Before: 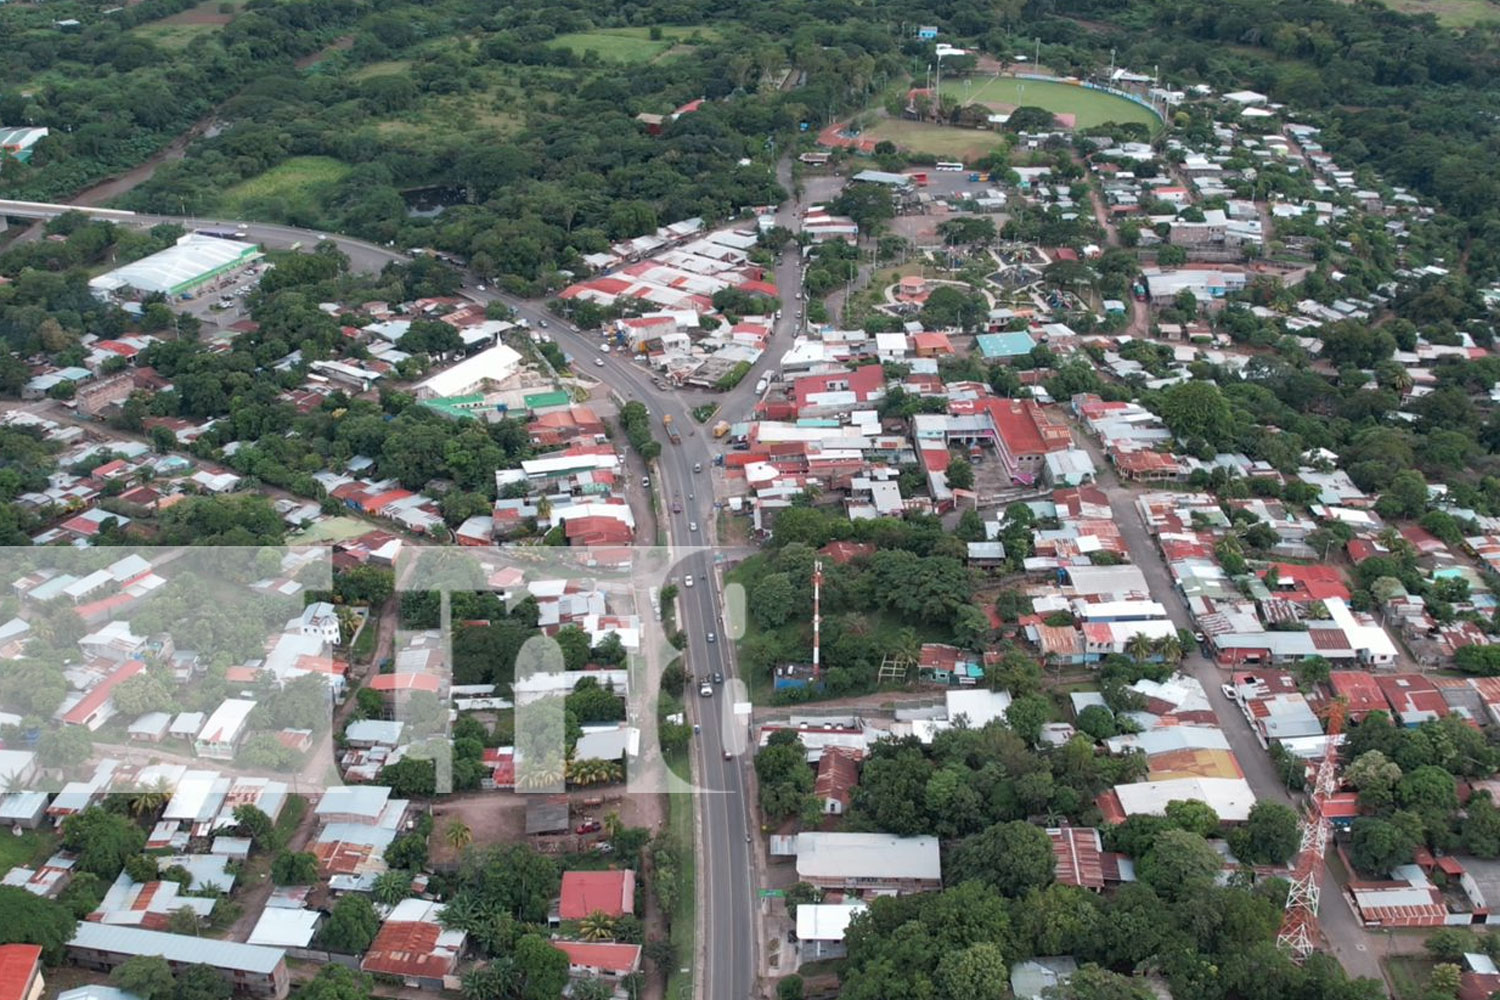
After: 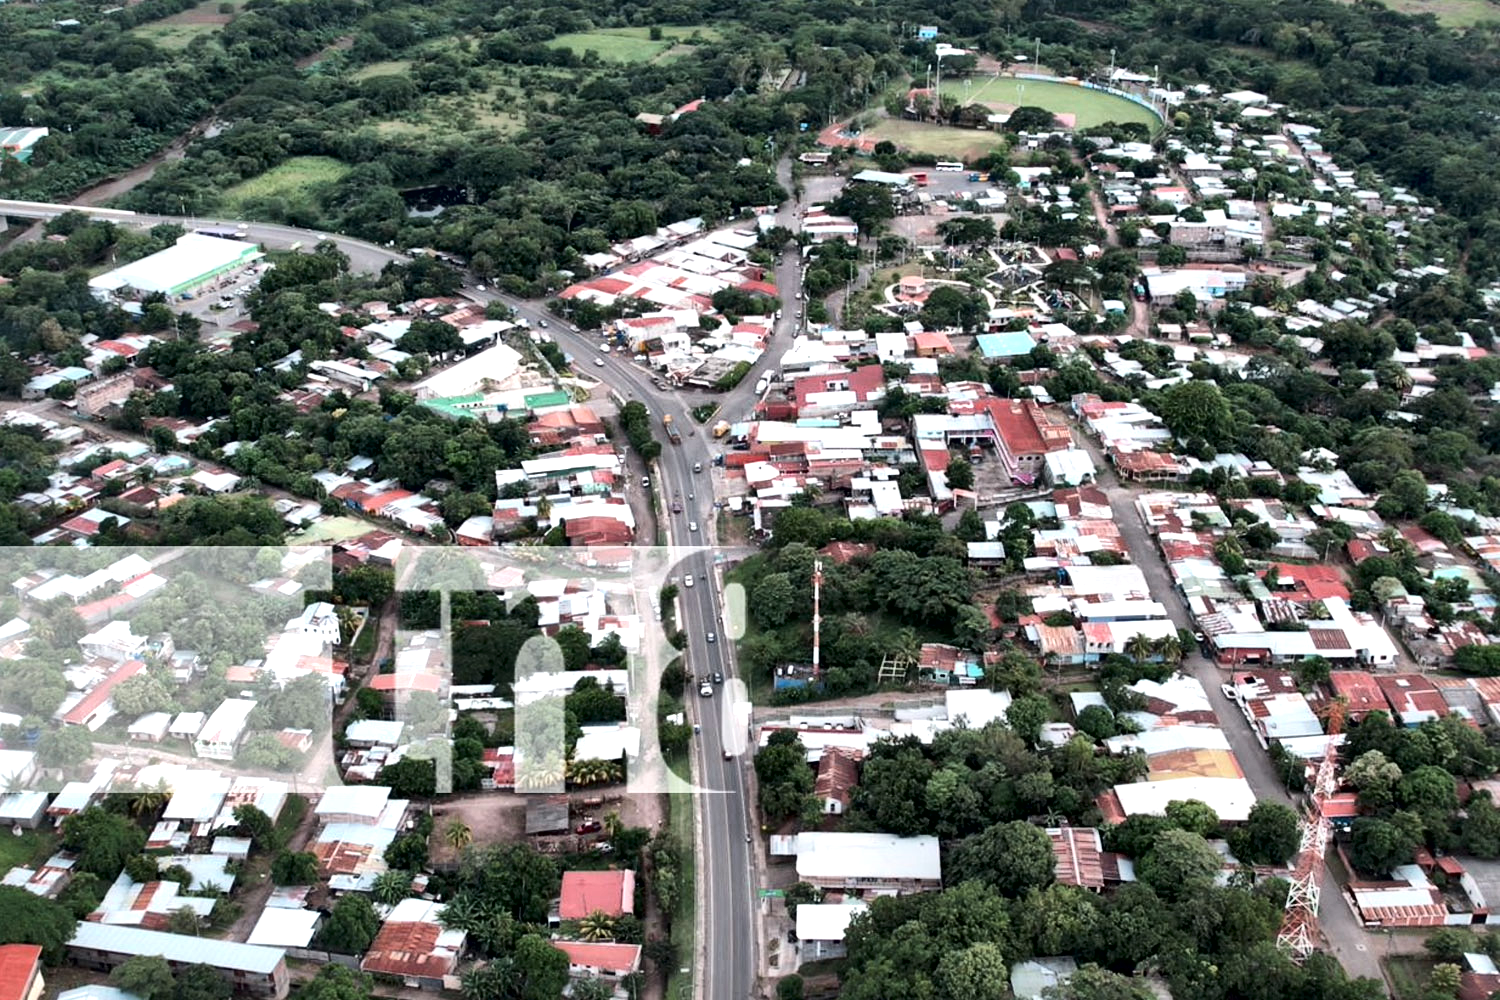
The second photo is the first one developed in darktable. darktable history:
tone equalizer: -8 EV -0.403 EV, -7 EV -0.356 EV, -6 EV -0.361 EV, -5 EV -0.246 EV, -3 EV 0.2 EV, -2 EV 0.344 EV, -1 EV 0.367 EV, +0 EV 0.405 EV, edges refinement/feathering 500, mask exposure compensation -1.57 EV, preserve details no
local contrast: mode bilateral grid, contrast 43, coarseness 69, detail 214%, midtone range 0.2
